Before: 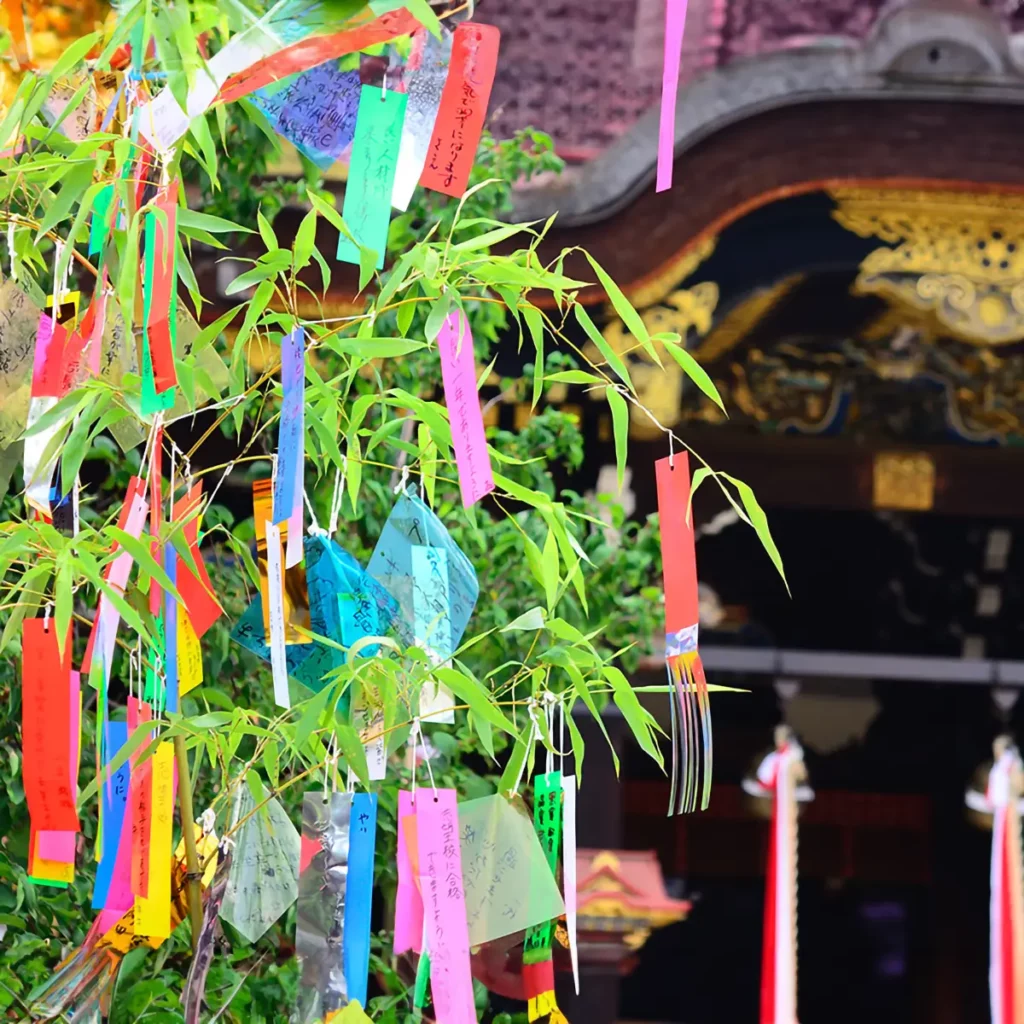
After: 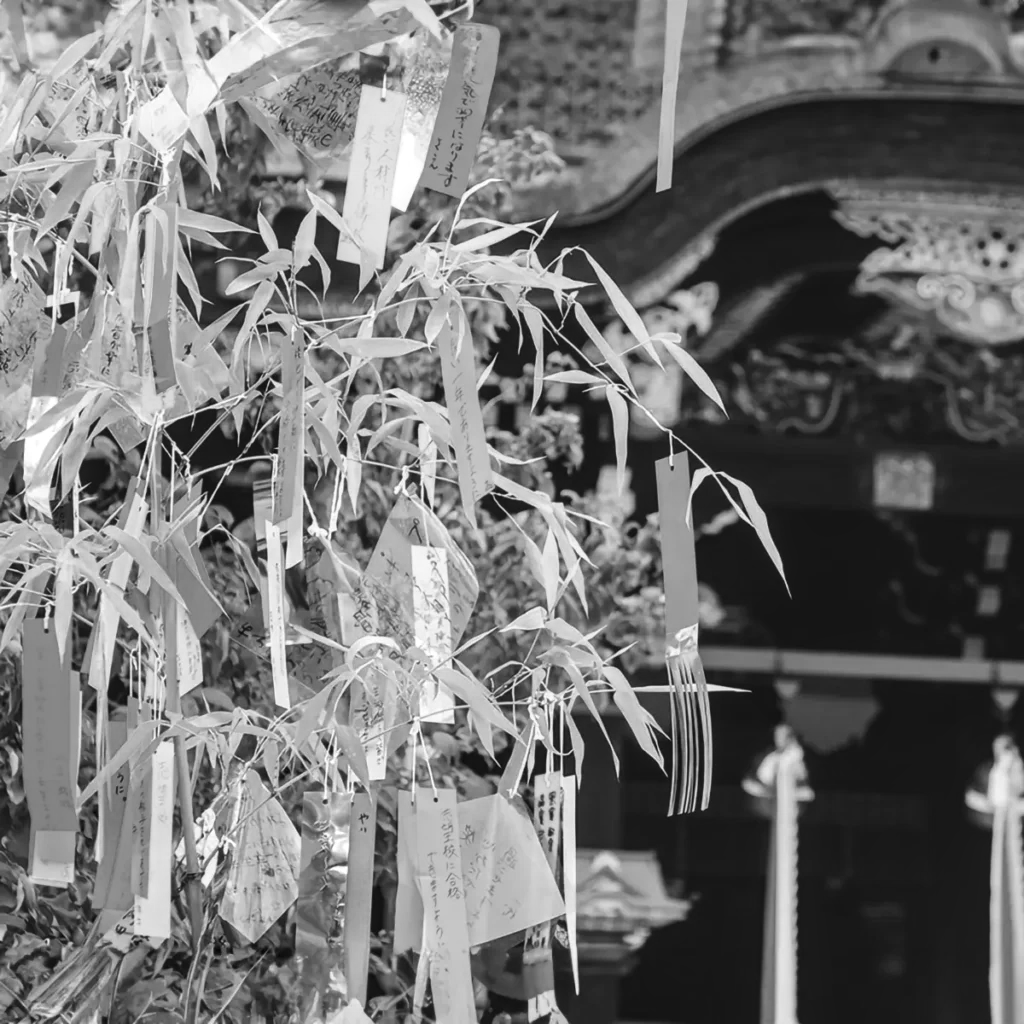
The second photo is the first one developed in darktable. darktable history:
color balance rgb: shadows lift › chroma 2%, shadows lift › hue 219.6°, power › hue 313.2°, highlights gain › chroma 3%, highlights gain › hue 75.6°, global offset › luminance 0.5%, perceptual saturation grading › global saturation 15.33%, perceptual saturation grading › highlights -19.33%, perceptual saturation grading › shadows 20%, global vibrance 20%
color correction: highlights a* 15, highlights b* 31.55
local contrast: on, module defaults
monochrome: on, module defaults
